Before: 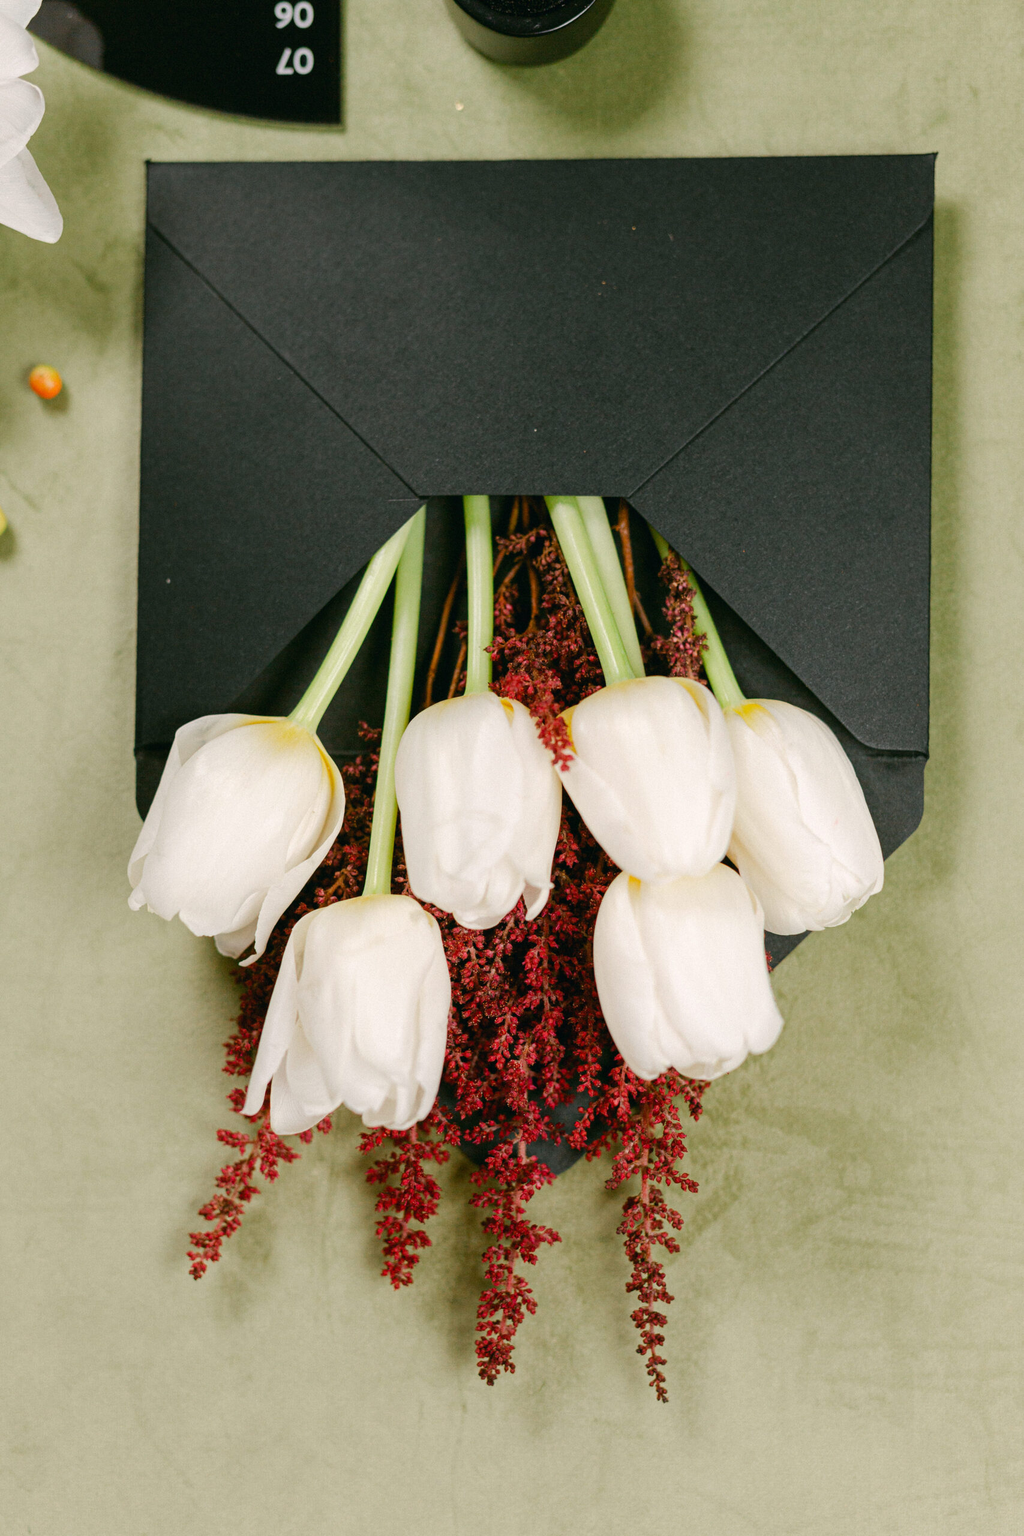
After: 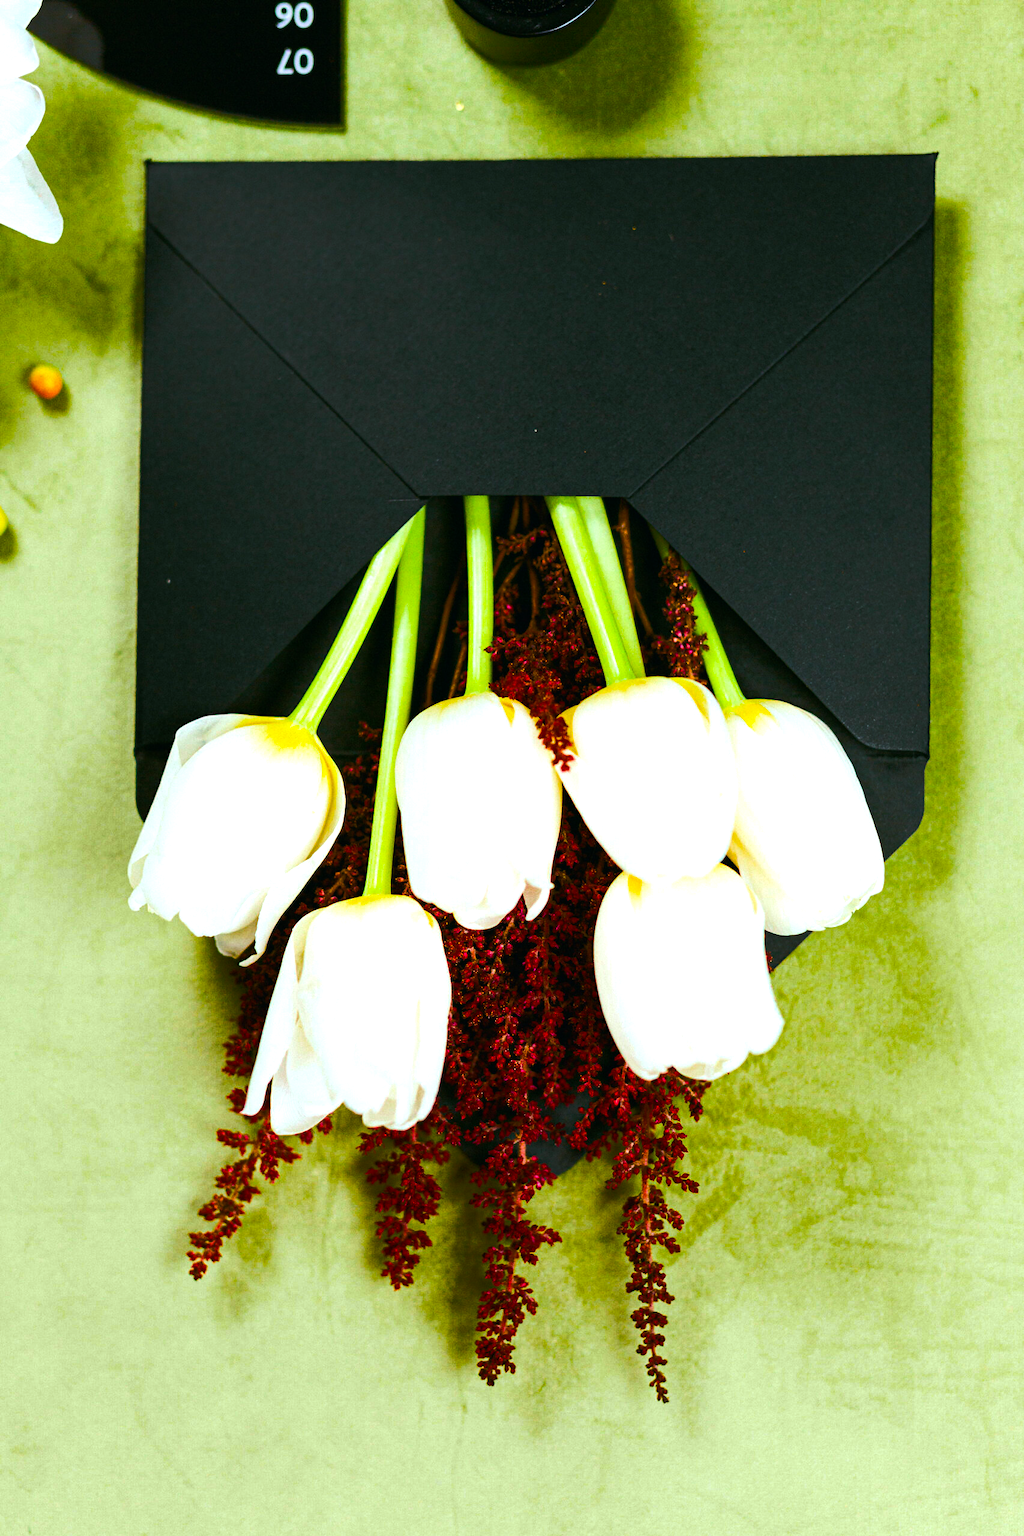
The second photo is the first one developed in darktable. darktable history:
exposure: exposure 0.722 EV, compensate highlight preservation false
white balance: red 0.925, blue 1.046
color balance rgb: linear chroma grading › global chroma 40.15%, perceptual saturation grading › global saturation 60.58%, perceptual saturation grading › highlights 20.44%, perceptual saturation grading › shadows -50.36%, perceptual brilliance grading › highlights 2.19%, perceptual brilliance grading › mid-tones -50.36%, perceptual brilliance grading › shadows -50.36%
